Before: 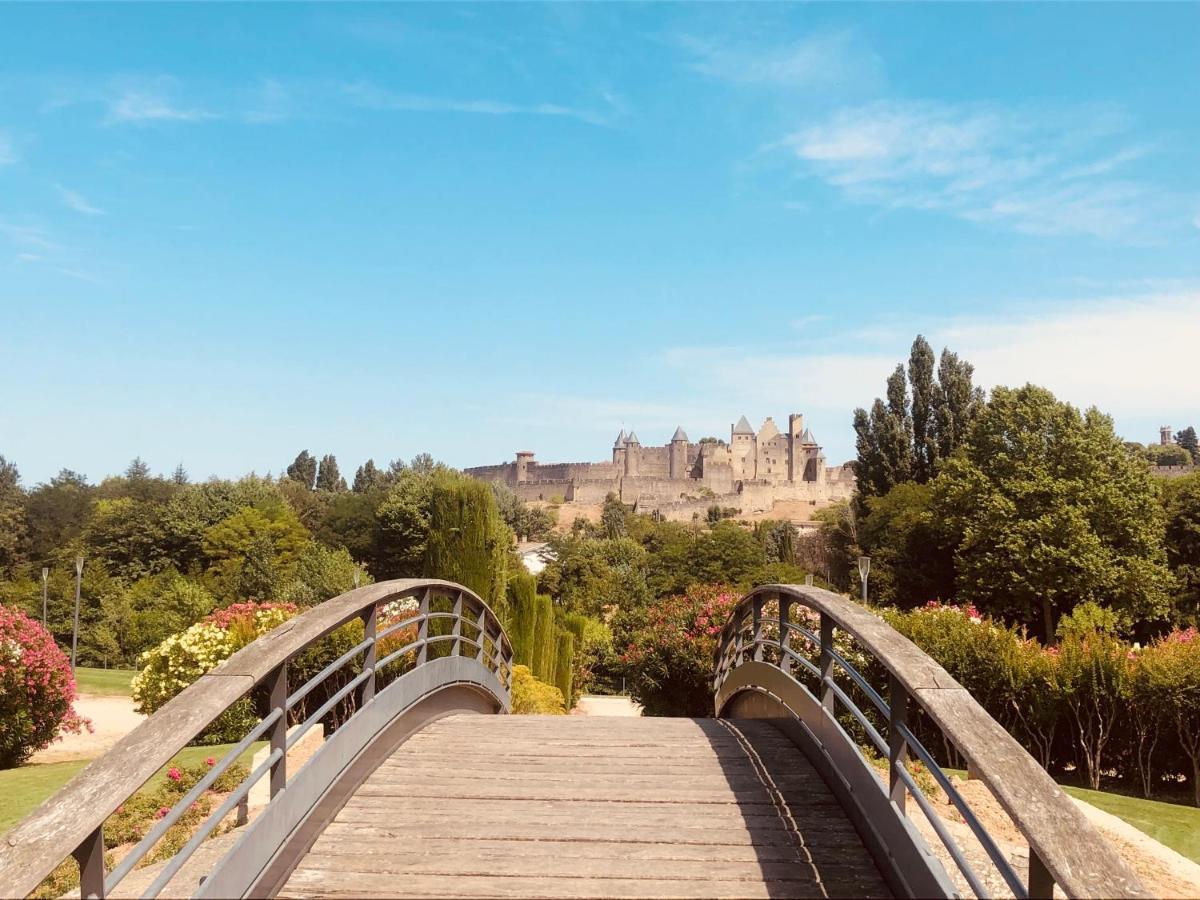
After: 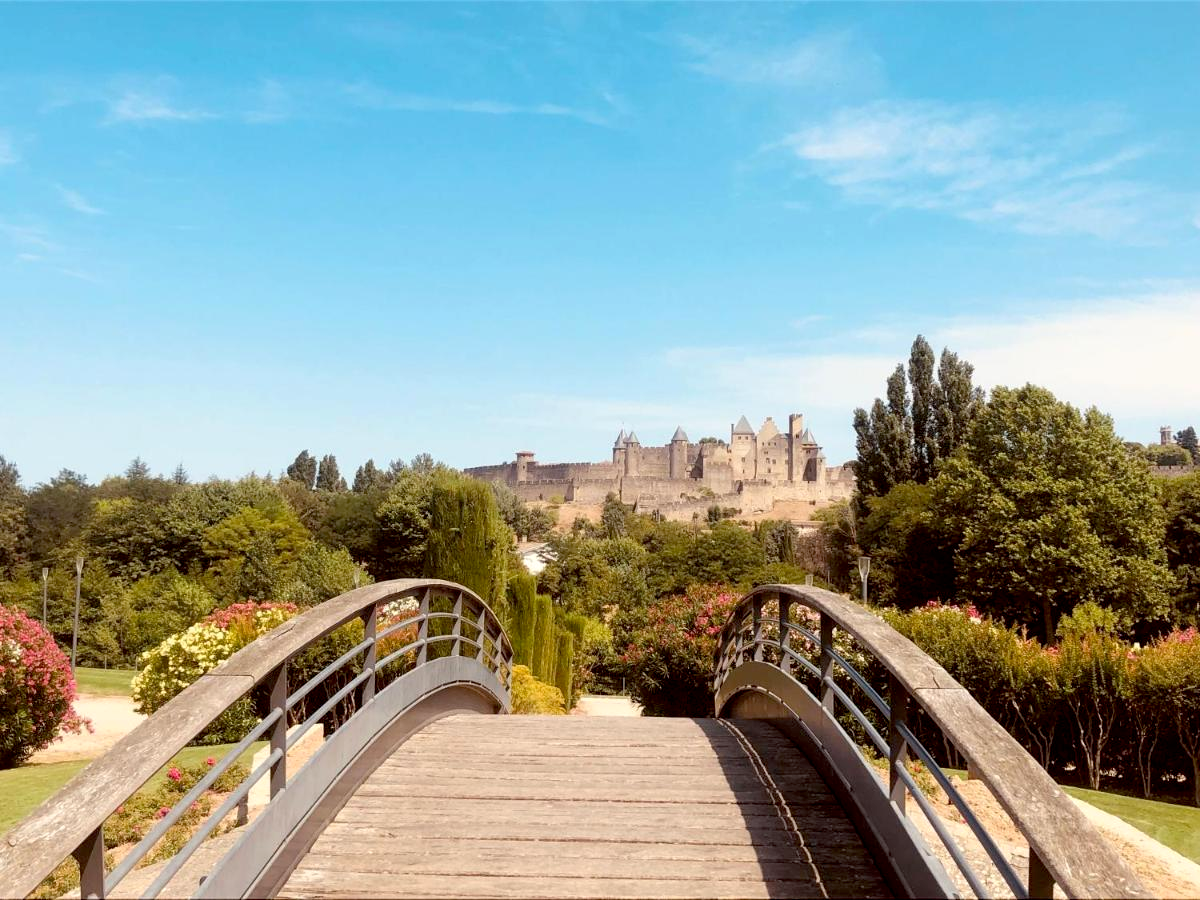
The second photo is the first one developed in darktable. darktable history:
exposure: black level correction 0.009, exposure 0.11 EV, compensate exposure bias true, compensate highlight preservation false
